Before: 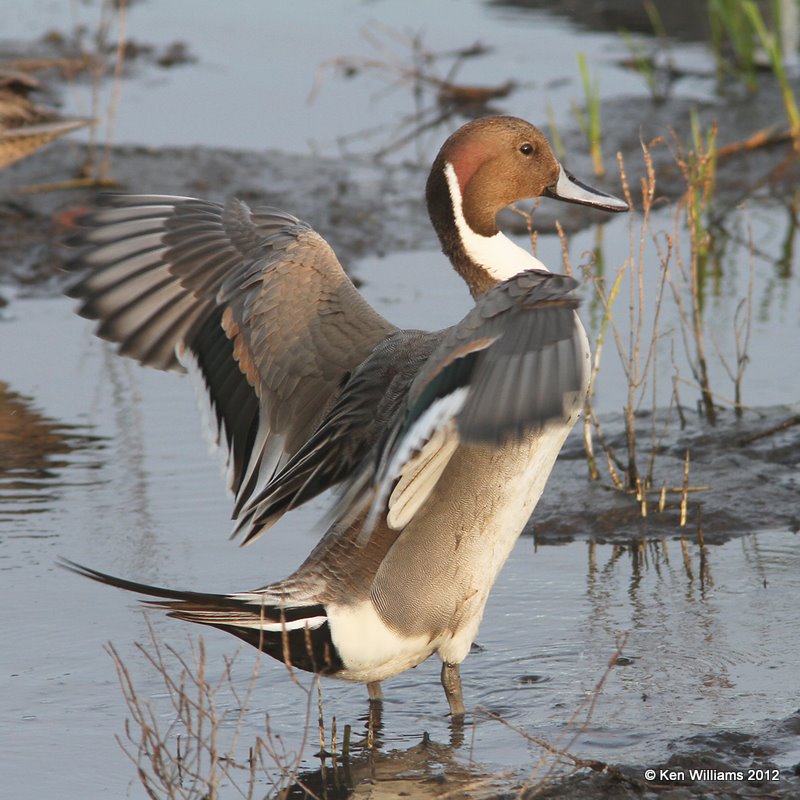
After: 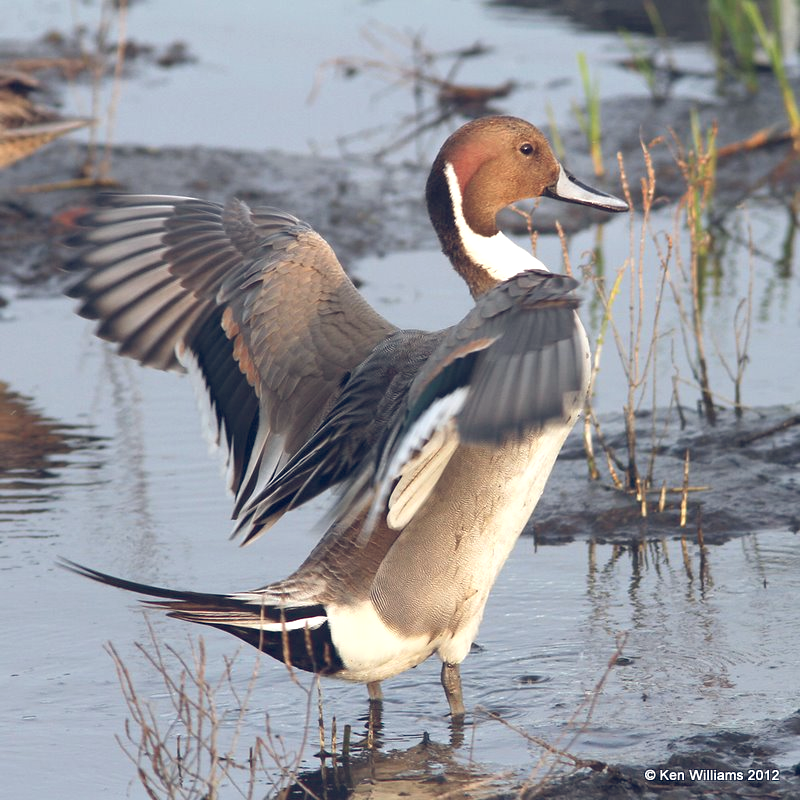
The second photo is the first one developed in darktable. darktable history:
exposure: exposure 0.733 EV, compensate exposure bias true, compensate highlight preservation false
color balance rgb: global offset › luminance -0.283%, global offset › chroma 0.312%, global offset › hue 258.94°, perceptual saturation grading › global saturation 0.032%, saturation formula JzAzBz (2021)
